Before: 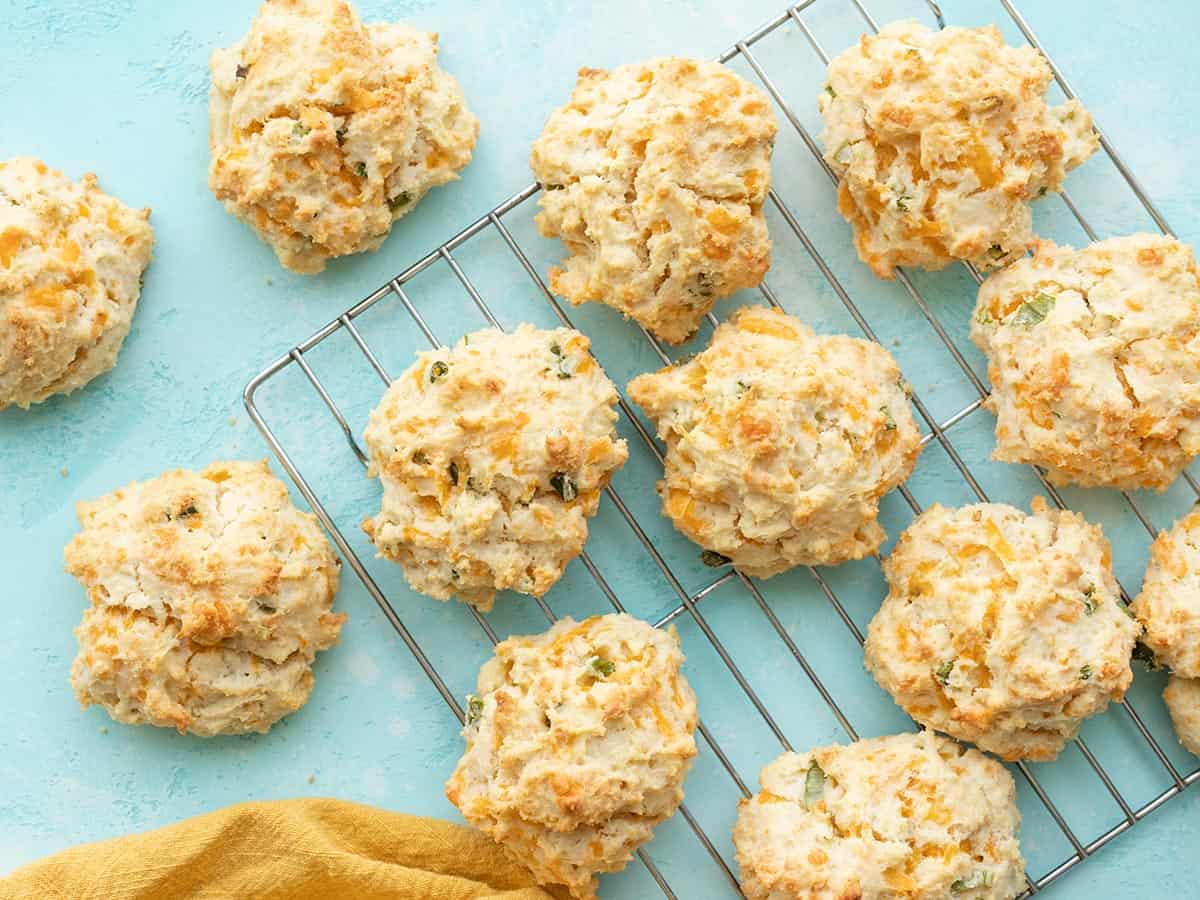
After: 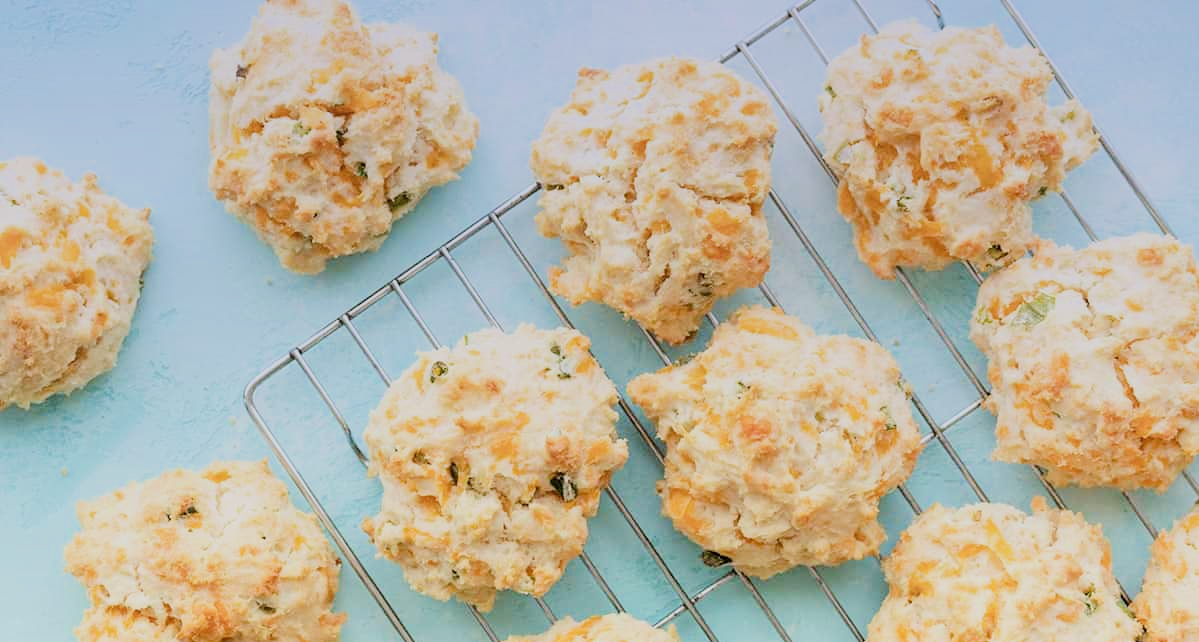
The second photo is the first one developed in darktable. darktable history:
crop: bottom 28.576%
exposure: black level correction 0, exposure 0.7 EV, compensate exposure bias true, compensate highlight preservation false
filmic rgb: black relative exposure -6.98 EV, white relative exposure 5.63 EV, hardness 2.86
graduated density: hue 238.83°, saturation 50%
